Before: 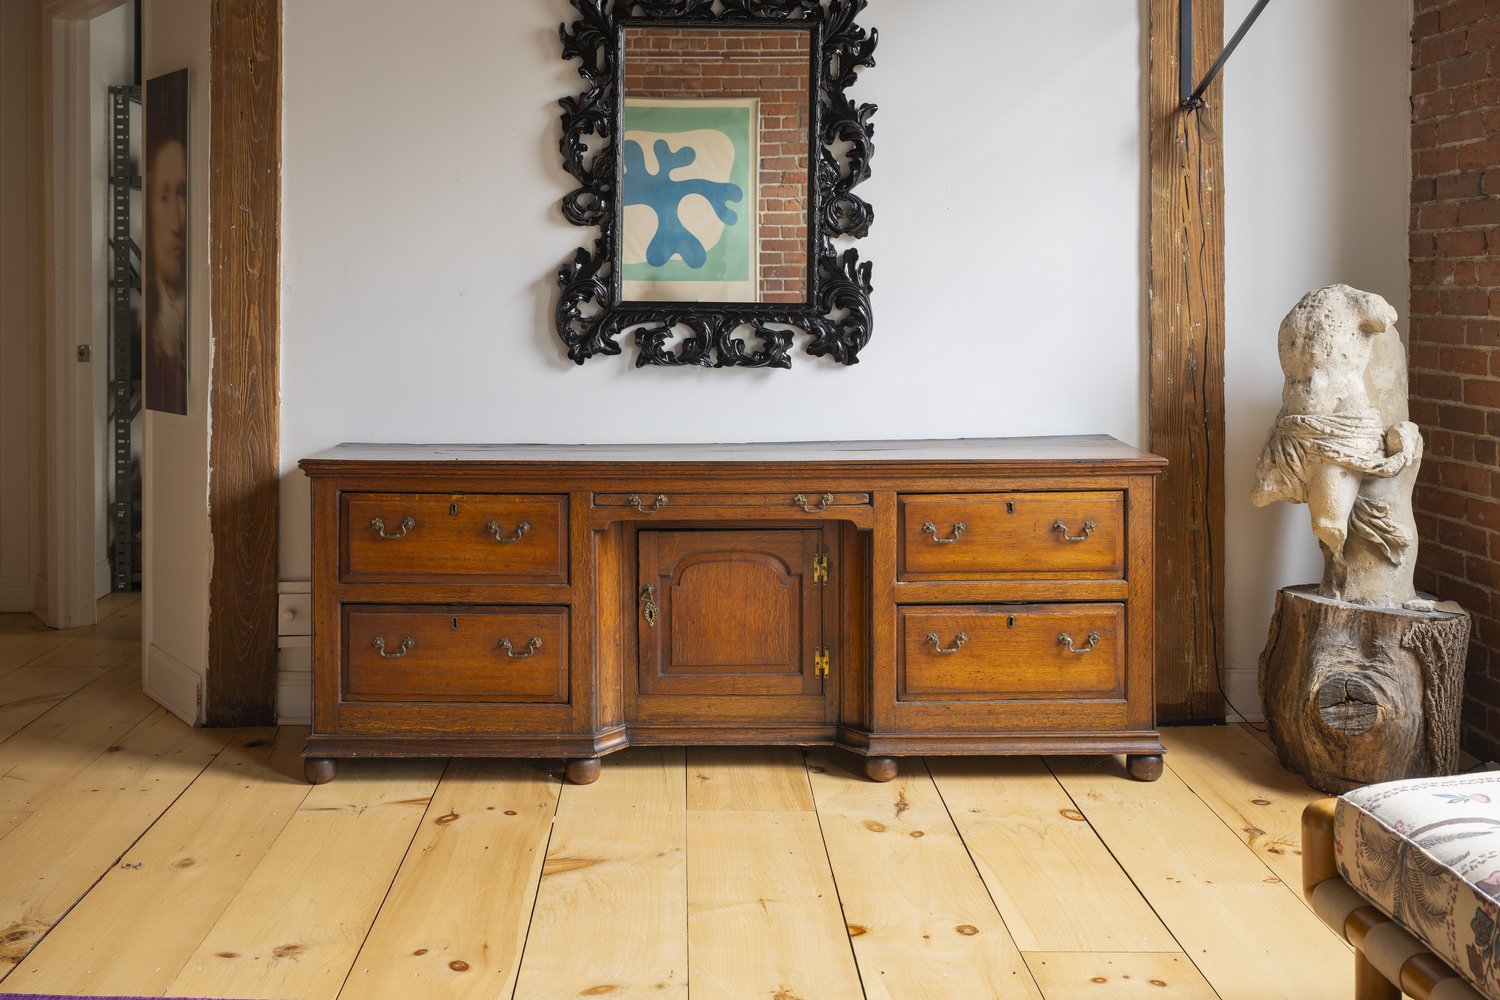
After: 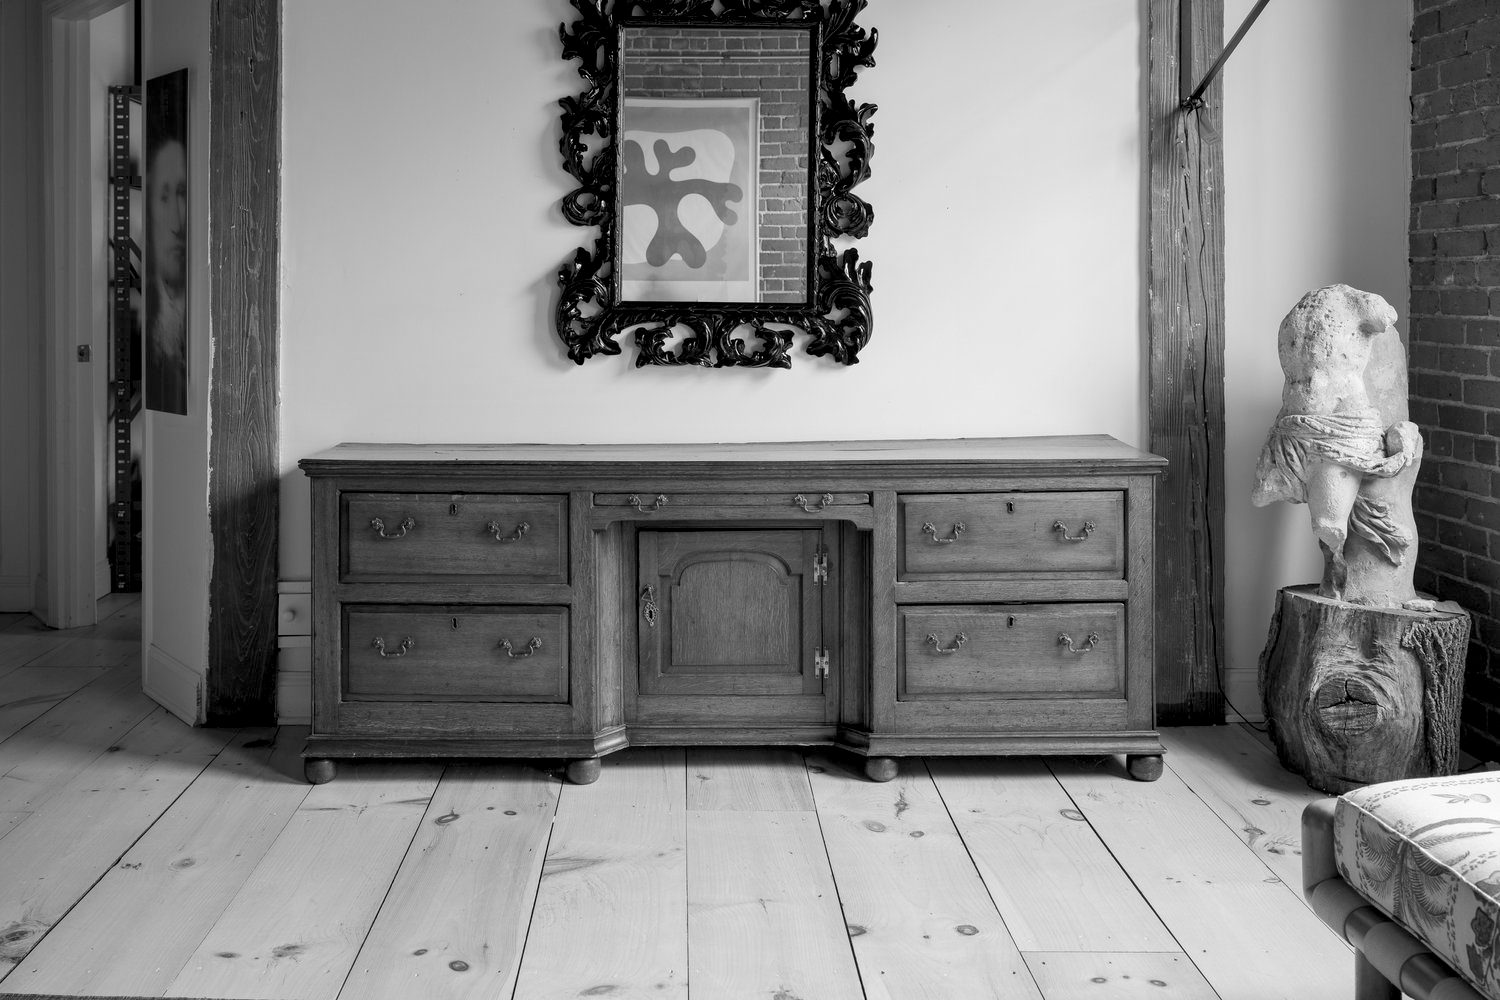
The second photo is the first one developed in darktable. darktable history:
monochrome: a -4.13, b 5.16, size 1
color correction: highlights a* -2.68, highlights b* 2.57
exposure: black level correction 0.009, compensate highlight preservation false
